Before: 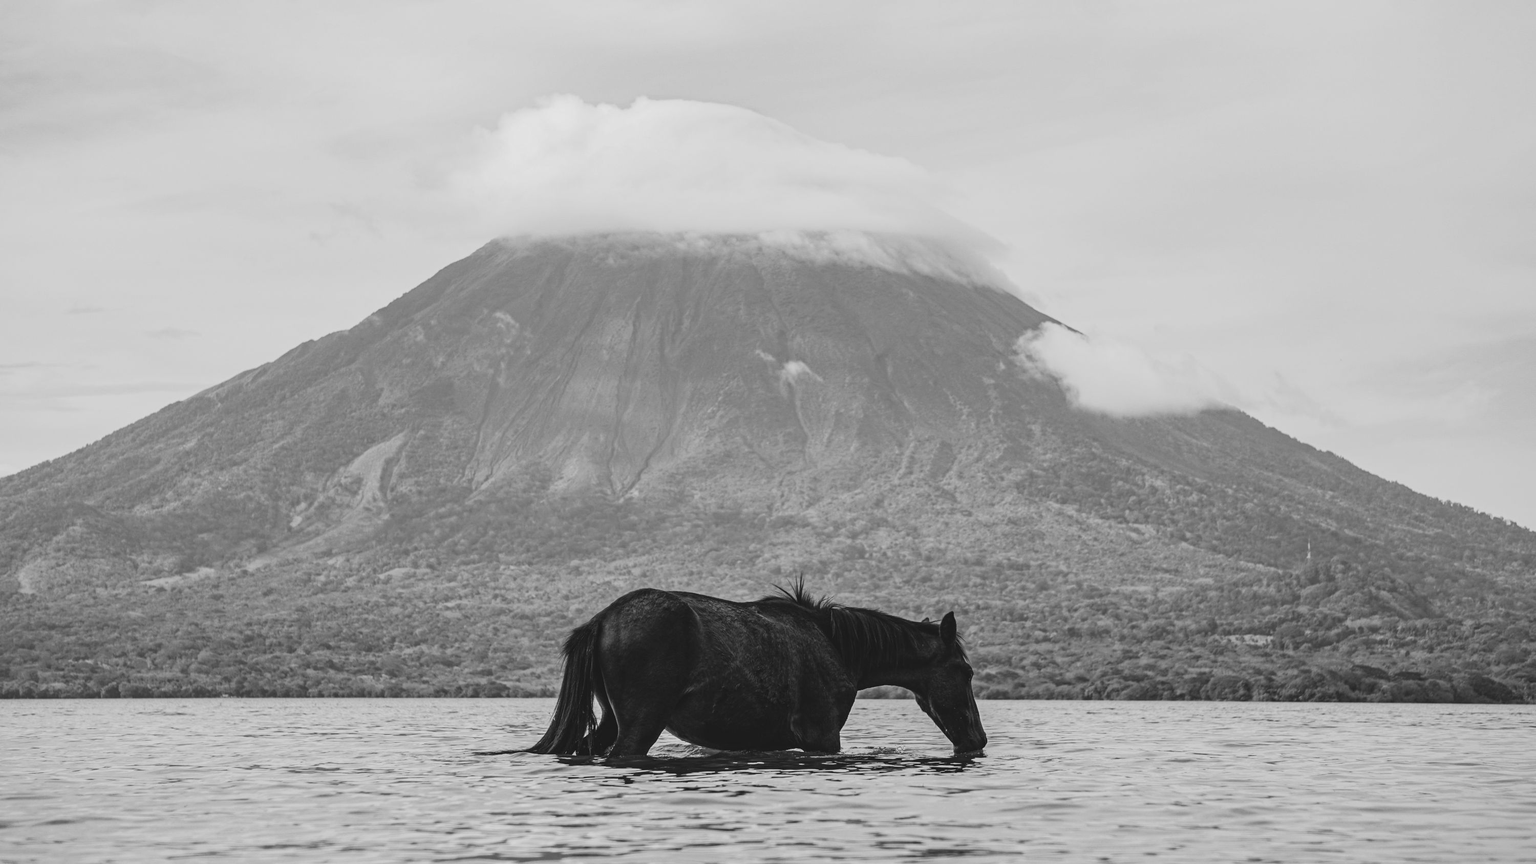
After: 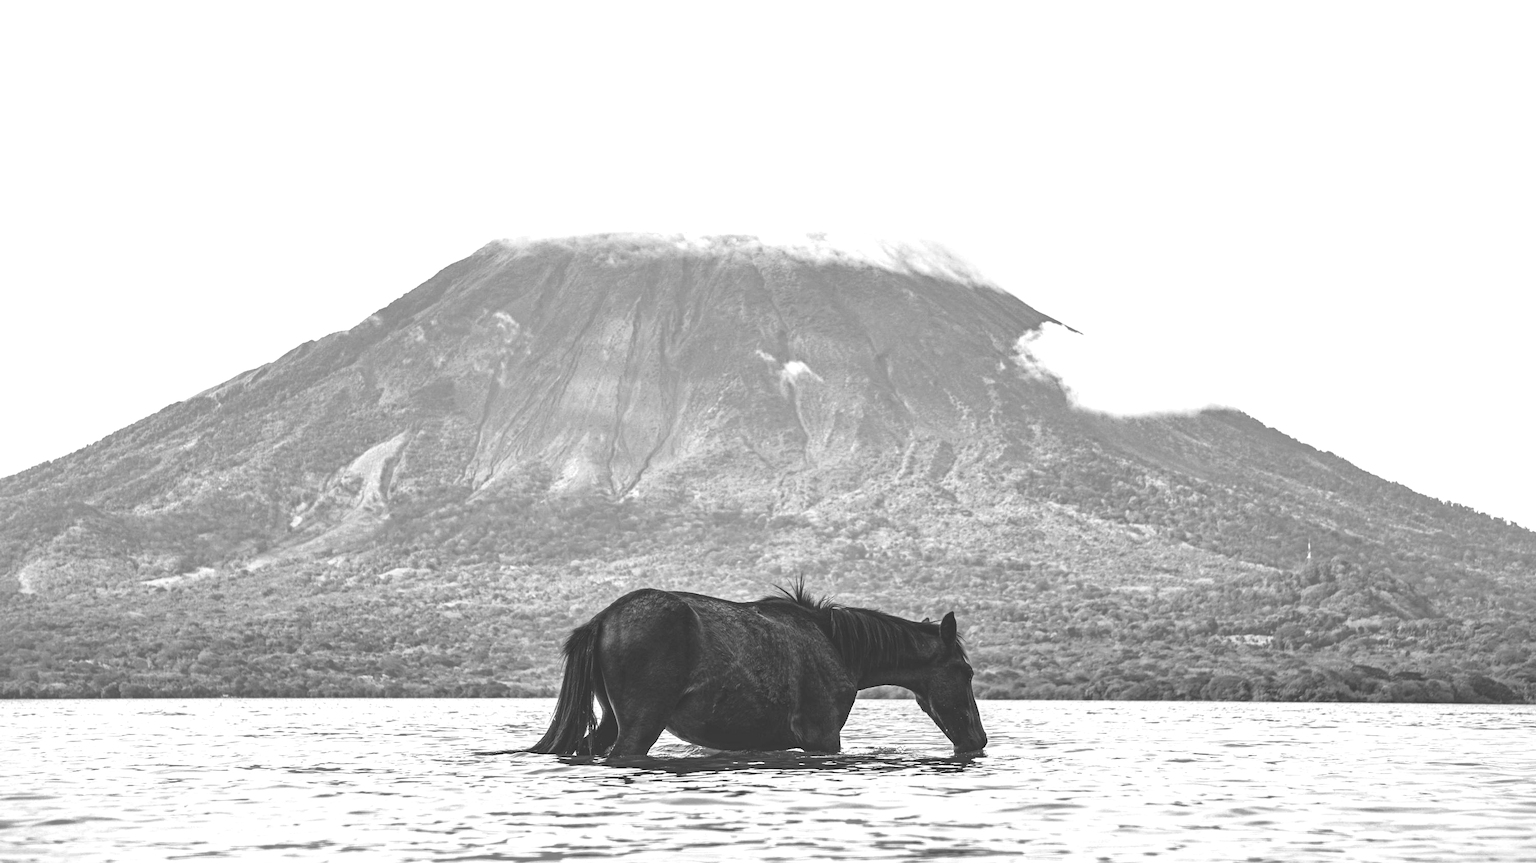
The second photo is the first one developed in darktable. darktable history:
shadows and highlights: on, module defaults
exposure: black level correction 0, exposure 1.106 EV, compensate highlight preservation false
